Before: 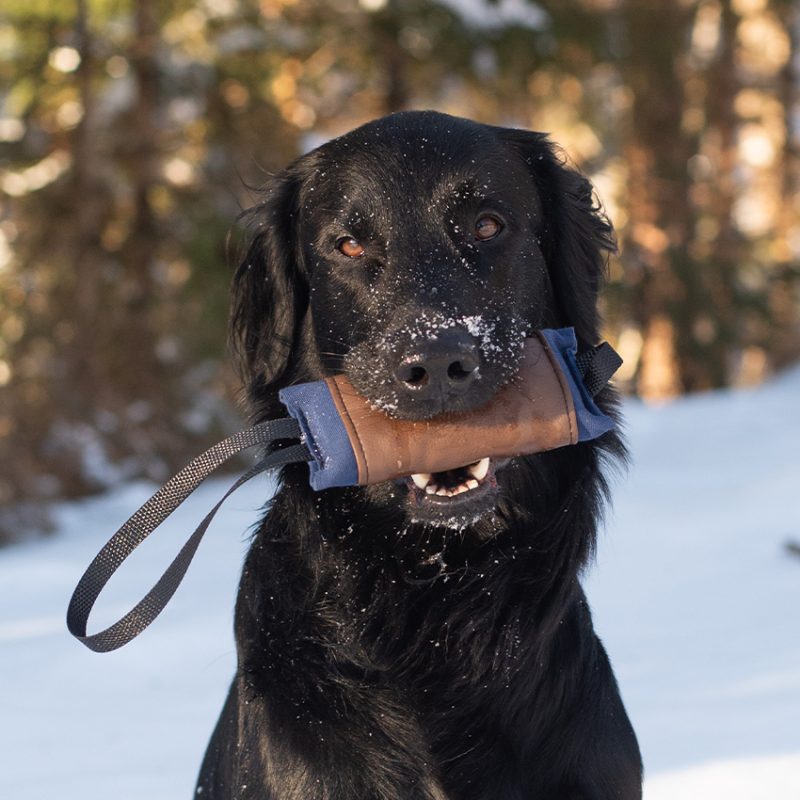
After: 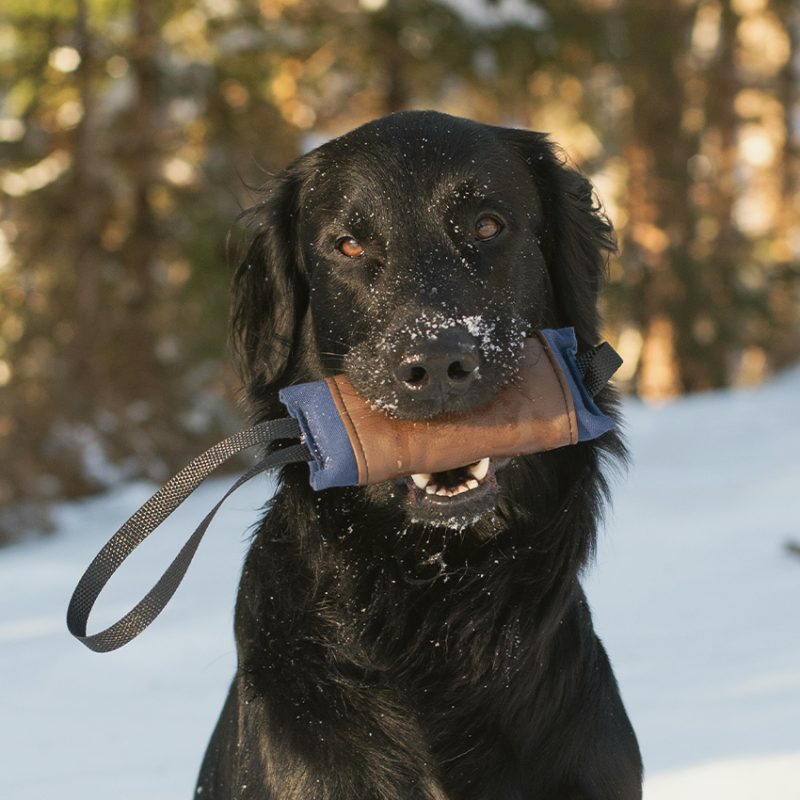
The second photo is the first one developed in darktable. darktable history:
tone curve: curves: ch0 [(0, 0) (0.003, 0.003) (0.011, 0.011) (0.025, 0.024) (0.044, 0.044) (0.069, 0.068) (0.1, 0.098) (0.136, 0.133) (0.177, 0.174) (0.224, 0.22) (0.277, 0.272) (0.335, 0.329) (0.399, 0.392) (0.468, 0.46) (0.543, 0.546) (0.623, 0.626) (0.709, 0.711) (0.801, 0.802) (0.898, 0.898) (1, 1)], preserve colors none
color balance: mode lift, gamma, gain (sRGB), lift [1.04, 1, 1, 0.97], gamma [1.01, 1, 1, 0.97], gain [0.96, 1, 1, 0.97]
